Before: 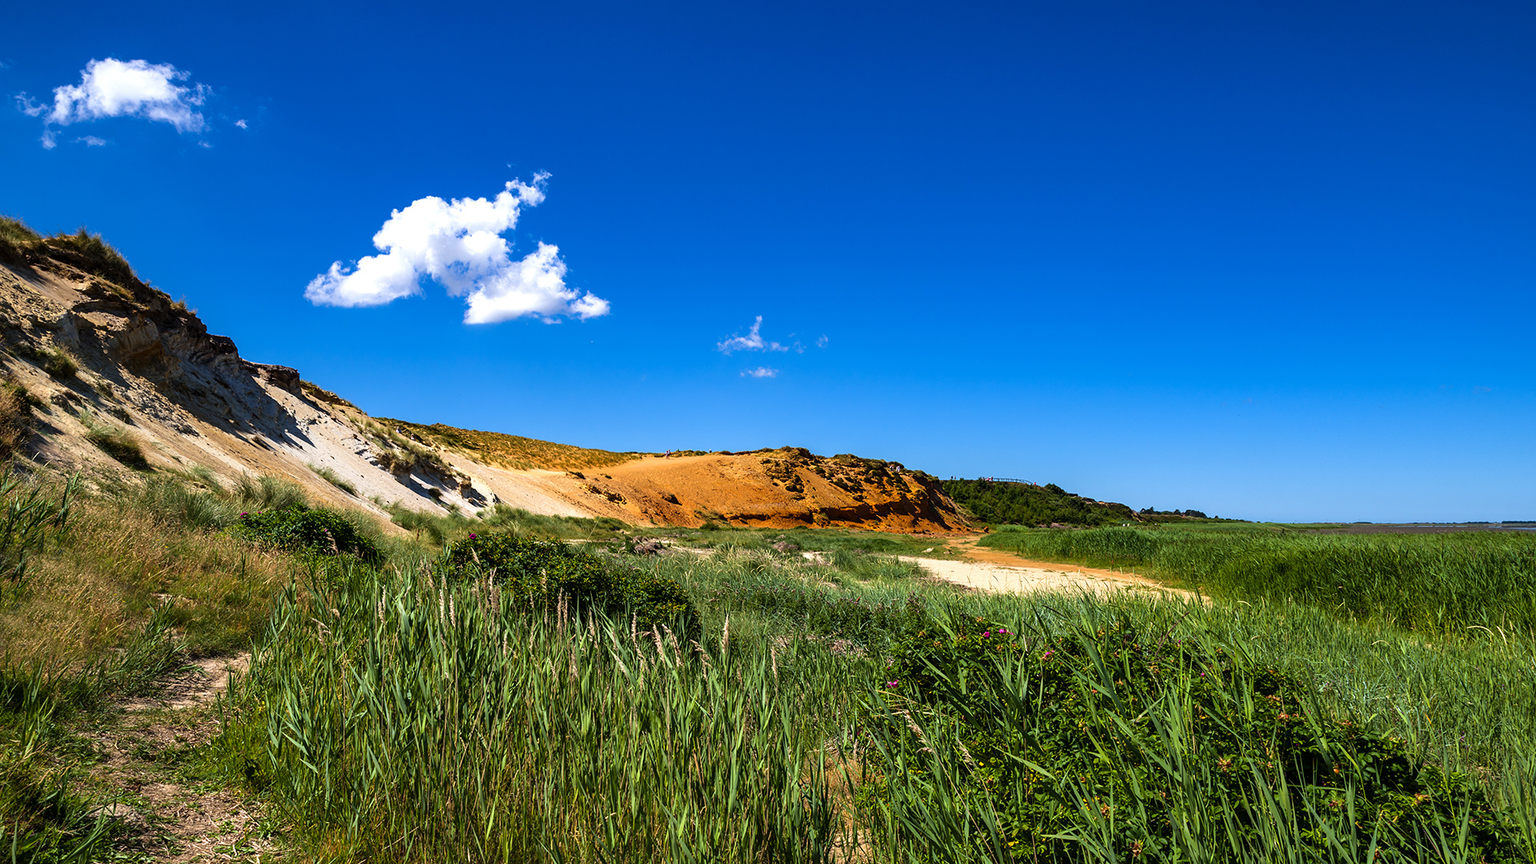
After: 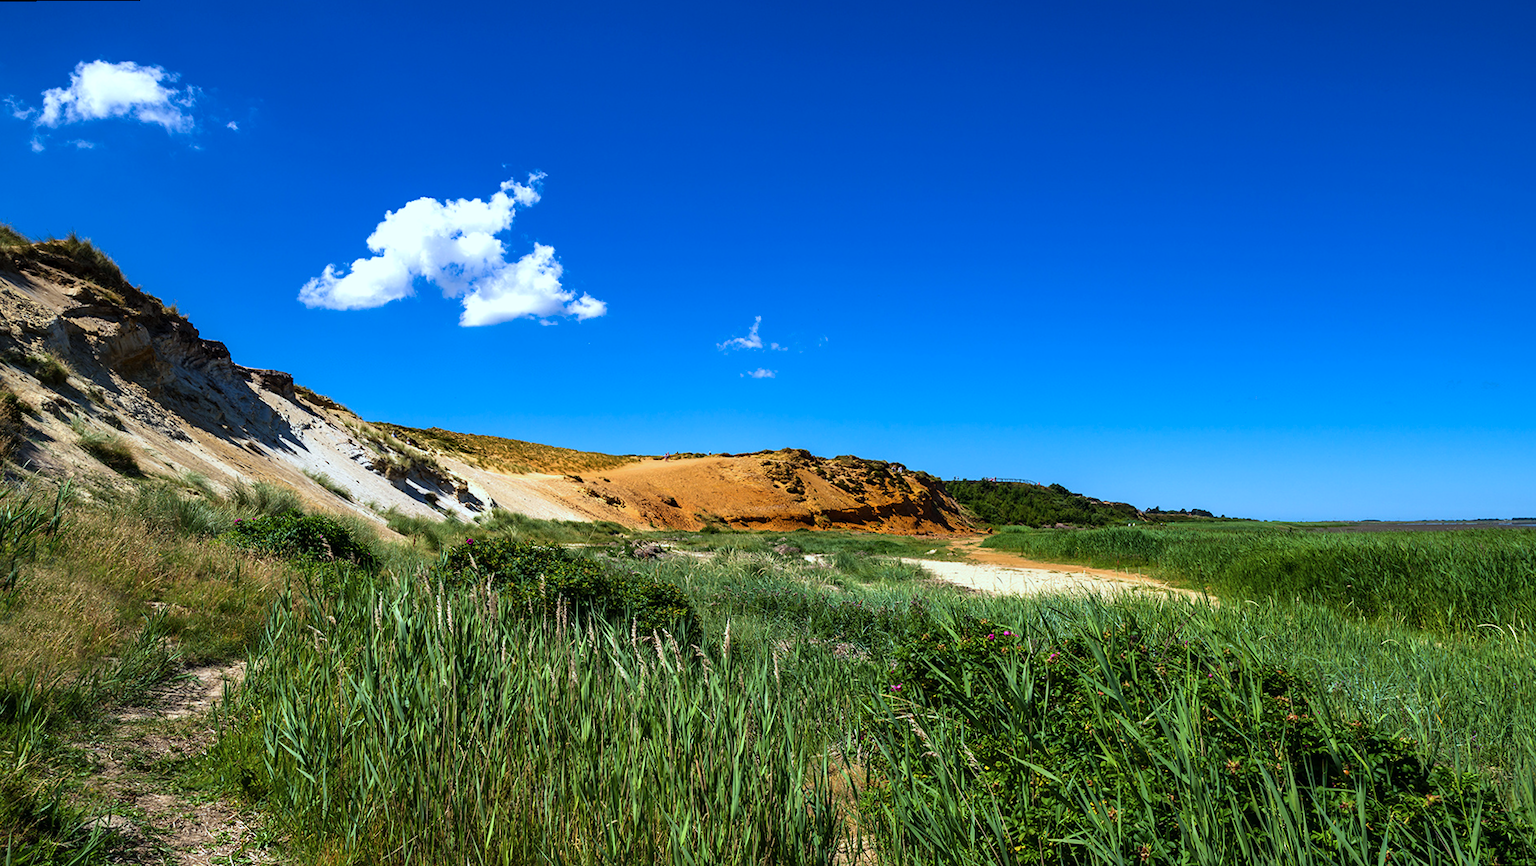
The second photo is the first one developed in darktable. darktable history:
color calibration: illuminant Planckian (black body), x 0.368, y 0.361, temperature 4275.92 K
rotate and perspective: rotation -0.45°, automatic cropping original format, crop left 0.008, crop right 0.992, crop top 0.012, crop bottom 0.988
